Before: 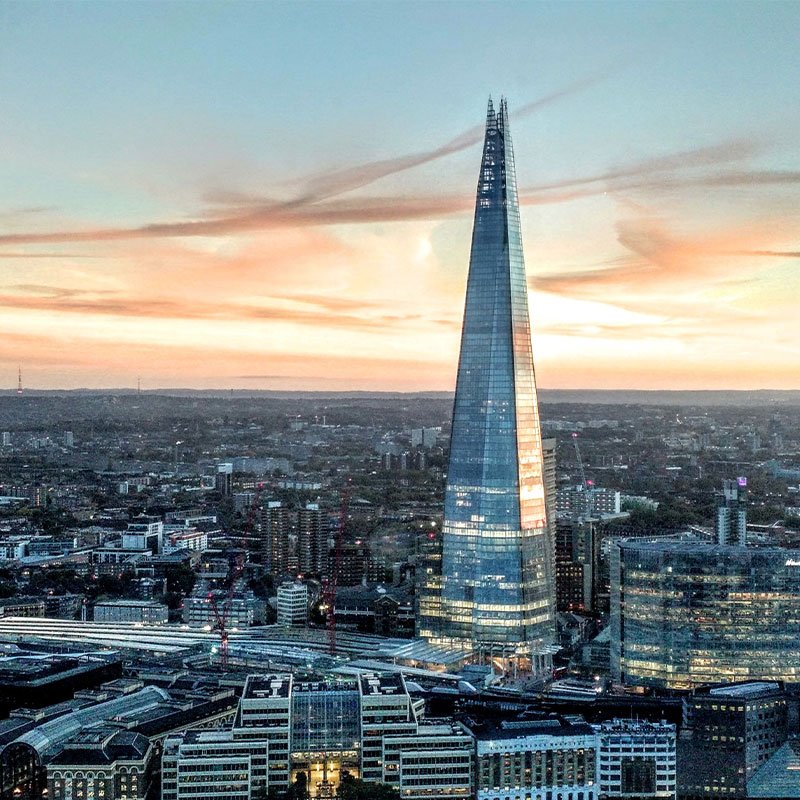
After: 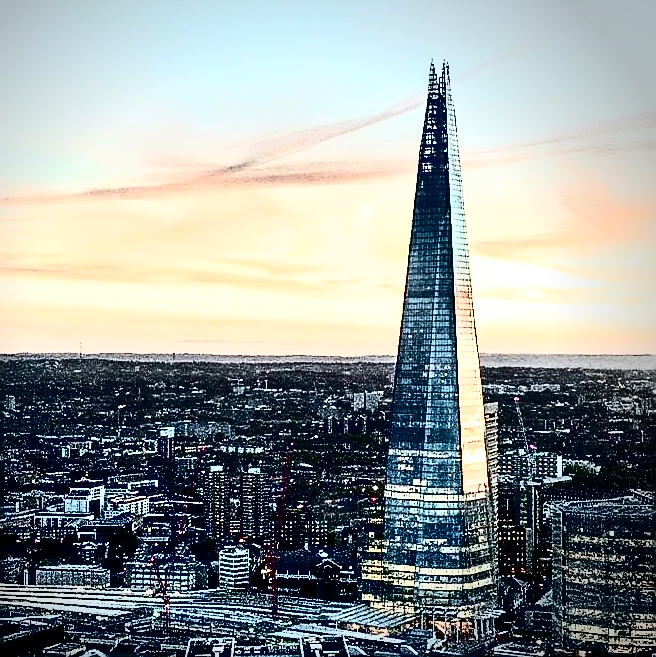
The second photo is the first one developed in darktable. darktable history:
crop and rotate: left 7.401%, top 4.532%, right 10.56%, bottom 13.232%
vignetting: center (-0.119, -0.01)
exposure: black level correction 0.028, exposure -0.074 EV, compensate exposure bias true, compensate highlight preservation false
sharpen: radius 1.428, amount 1.259, threshold 0.721
contrast brightness saturation: contrast 0.921, brightness 0.195
tone curve: curves: ch0 [(0, 0) (0.003, 0.008) (0.011, 0.01) (0.025, 0.012) (0.044, 0.023) (0.069, 0.033) (0.1, 0.046) (0.136, 0.075) (0.177, 0.116) (0.224, 0.171) (0.277, 0.235) (0.335, 0.312) (0.399, 0.397) (0.468, 0.466) (0.543, 0.54) (0.623, 0.62) (0.709, 0.701) (0.801, 0.782) (0.898, 0.877) (1, 1)], color space Lab, independent channels, preserve colors none
